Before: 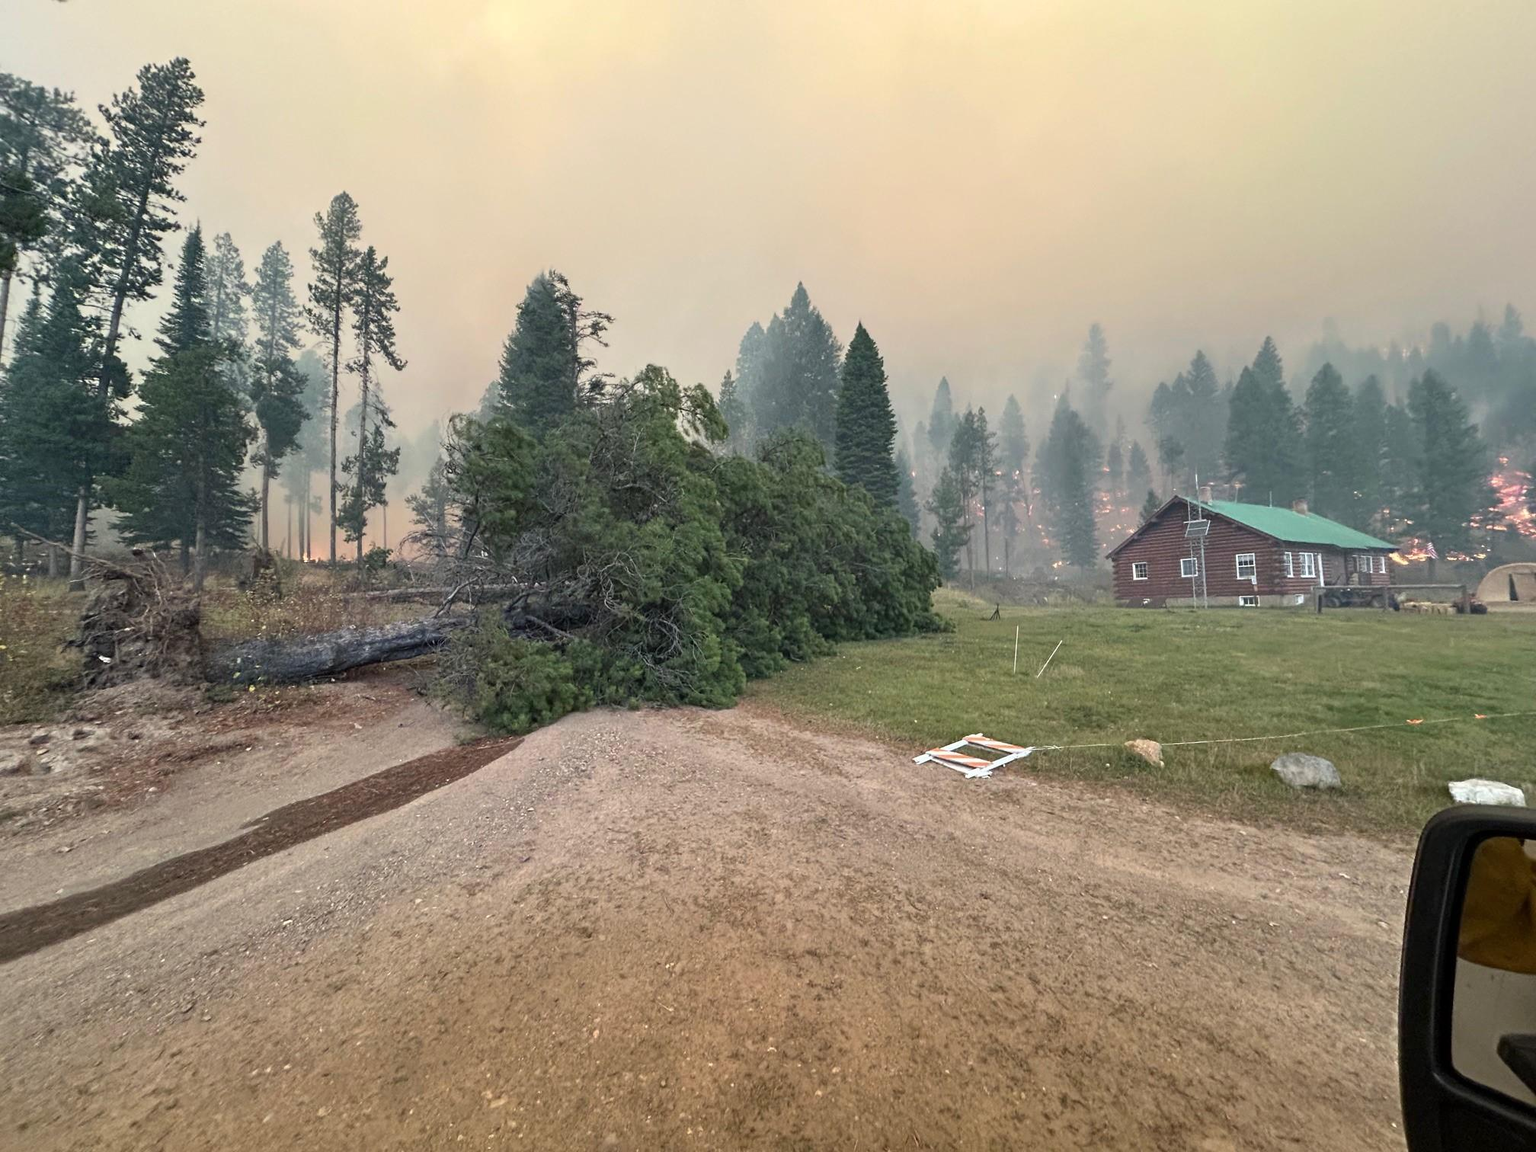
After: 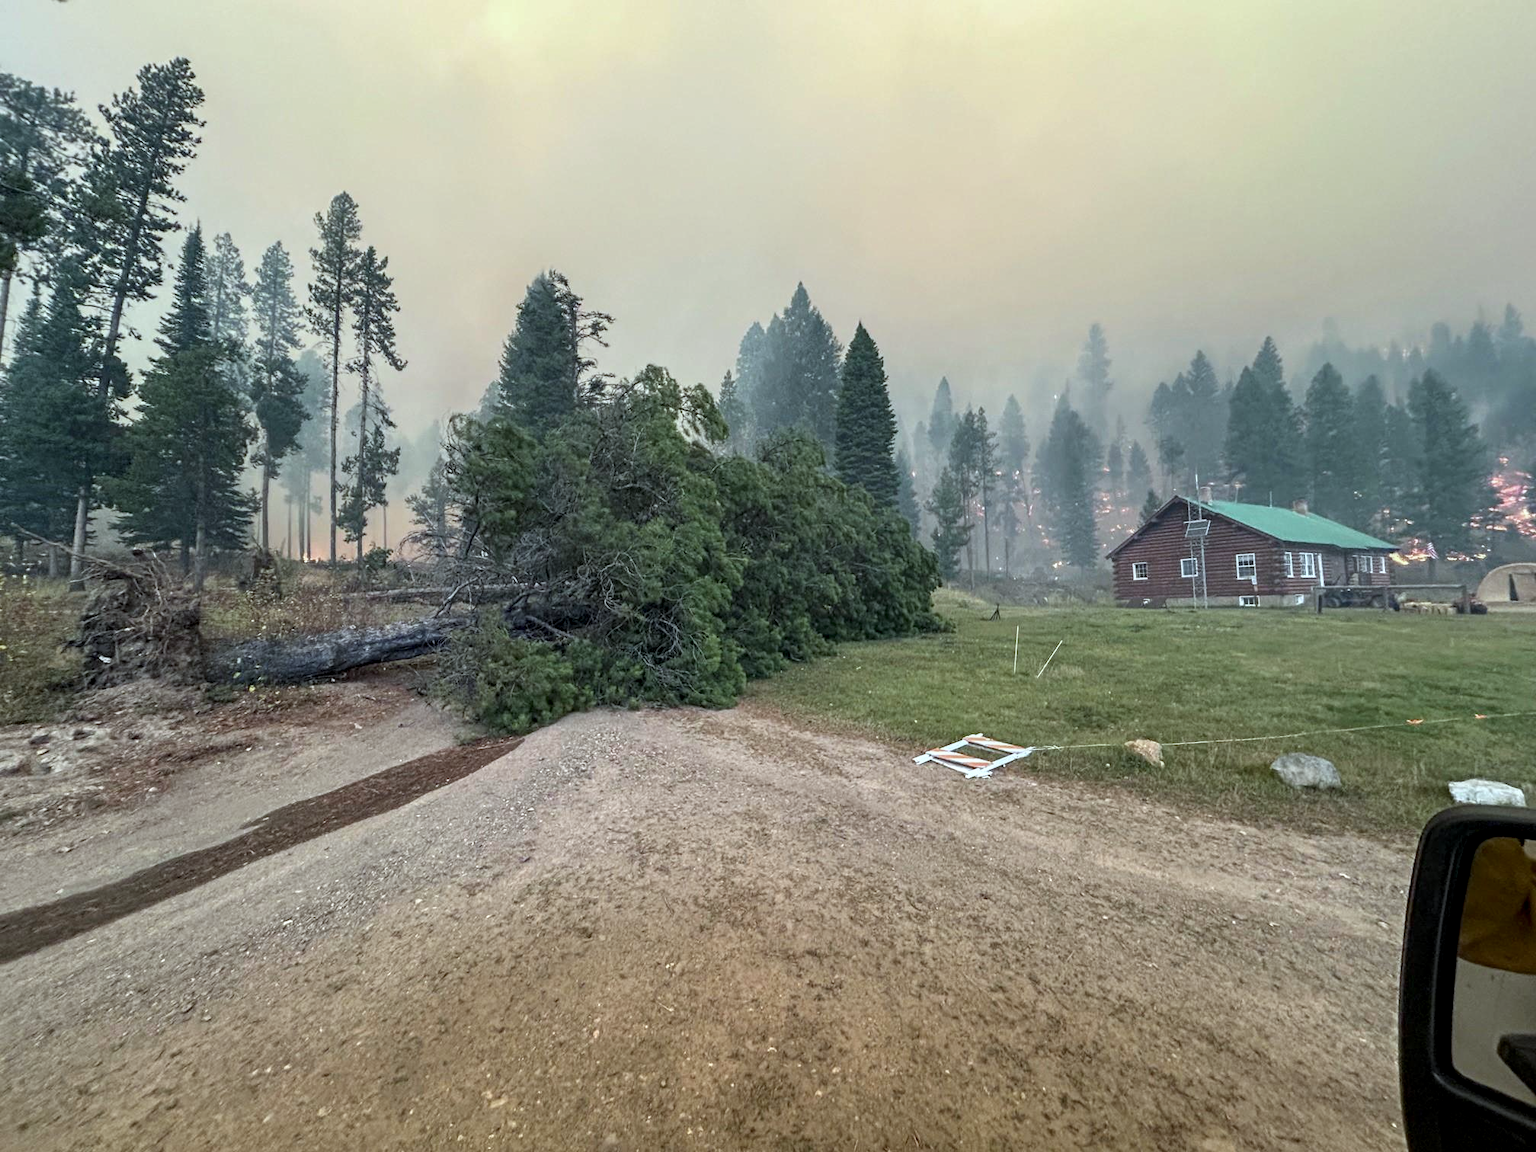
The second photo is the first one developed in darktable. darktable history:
contrast equalizer: y [[0.5, 0.5, 0.472, 0.5, 0.5, 0.5], [0.5 ×6], [0.5 ×6], [0 ×6], [0 ×6]]
white balance: red 0.925, blue 1.046
local contrast: detail 130%
